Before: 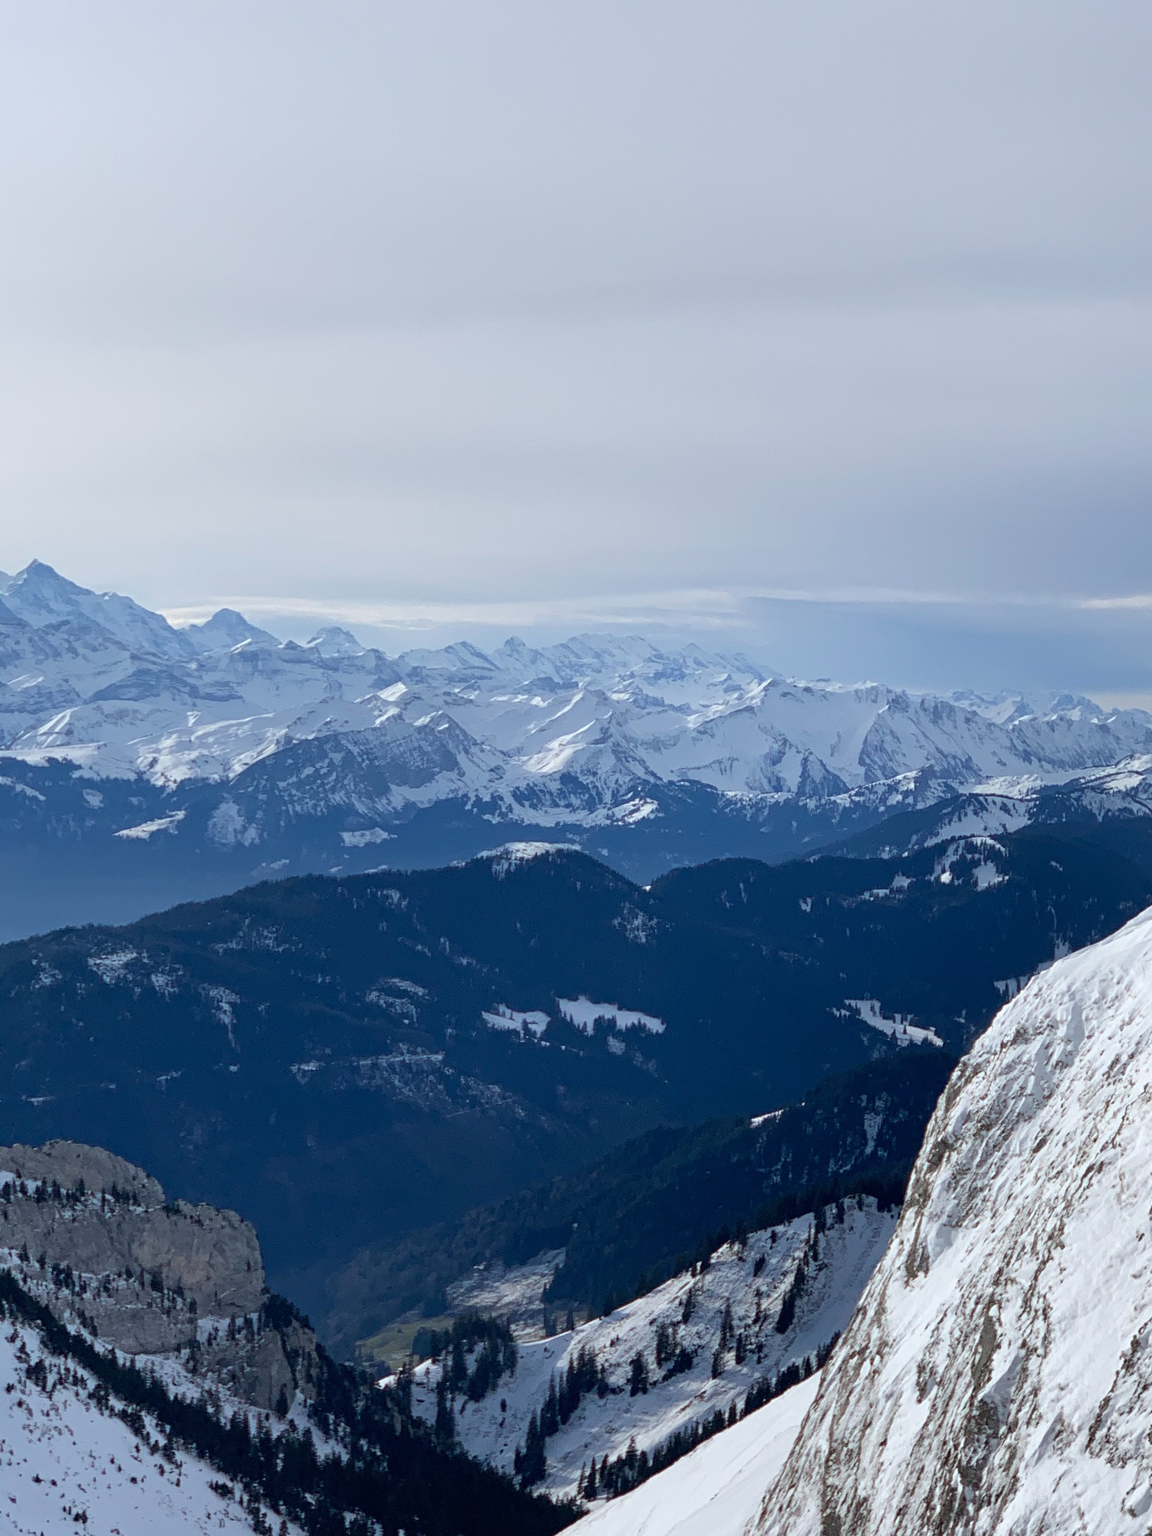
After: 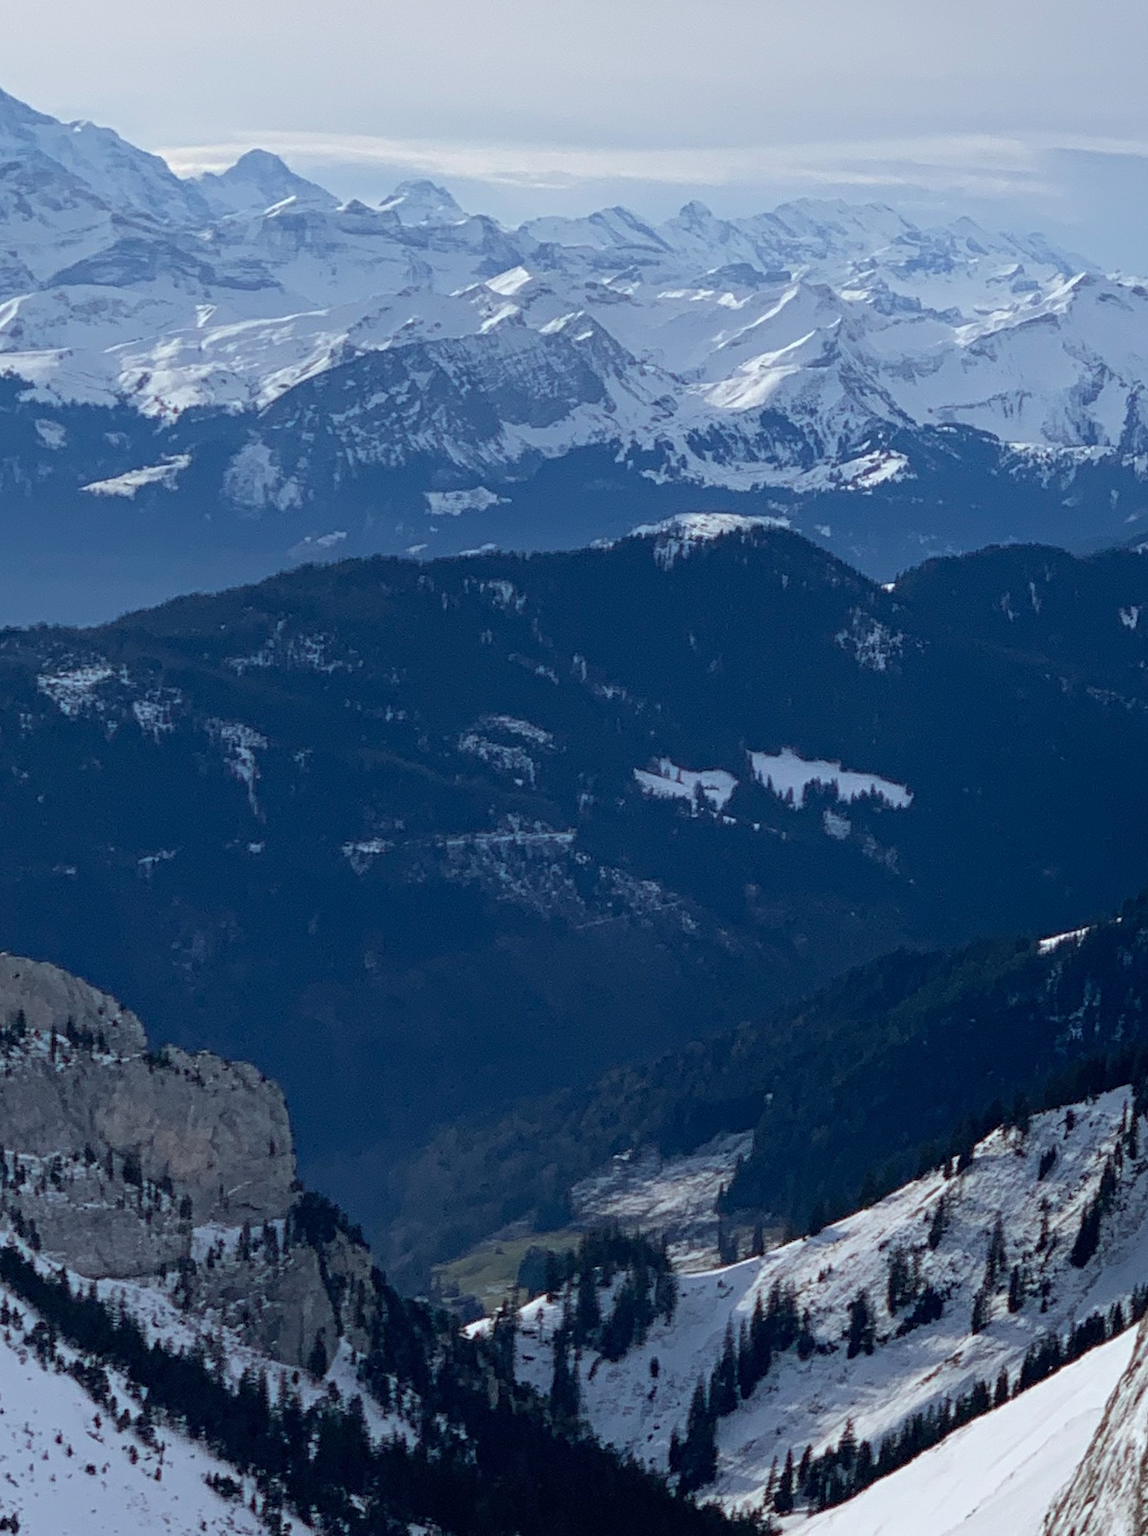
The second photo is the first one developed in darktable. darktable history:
crop and rotate: angle -1.19°, left 3.929%, top 32.301%, right 28.59%
